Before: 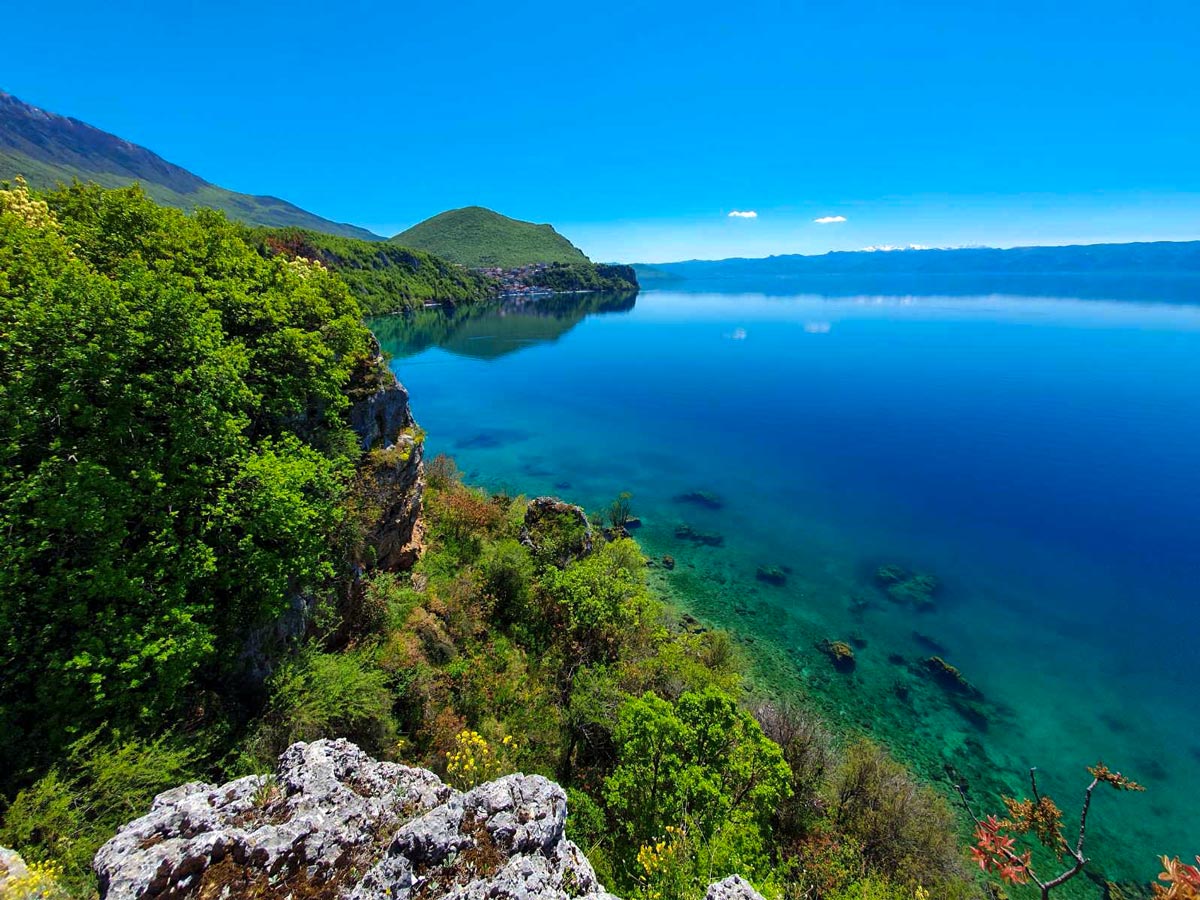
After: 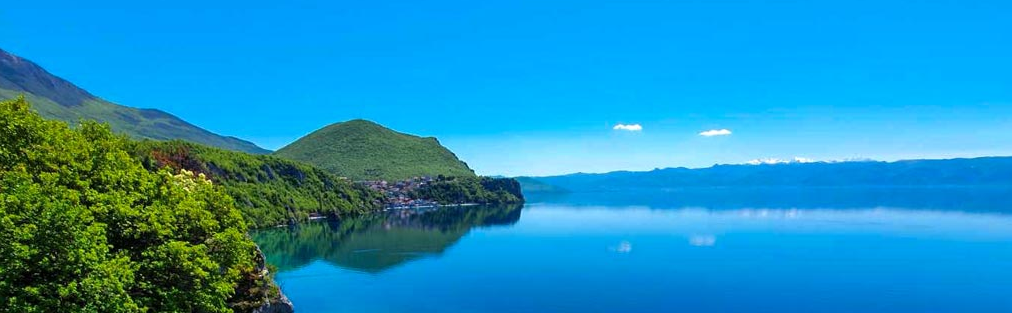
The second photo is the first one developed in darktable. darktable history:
crop and rotate: left 9.665%, top 9.706%, right 5.932%, bottom 55.409%
